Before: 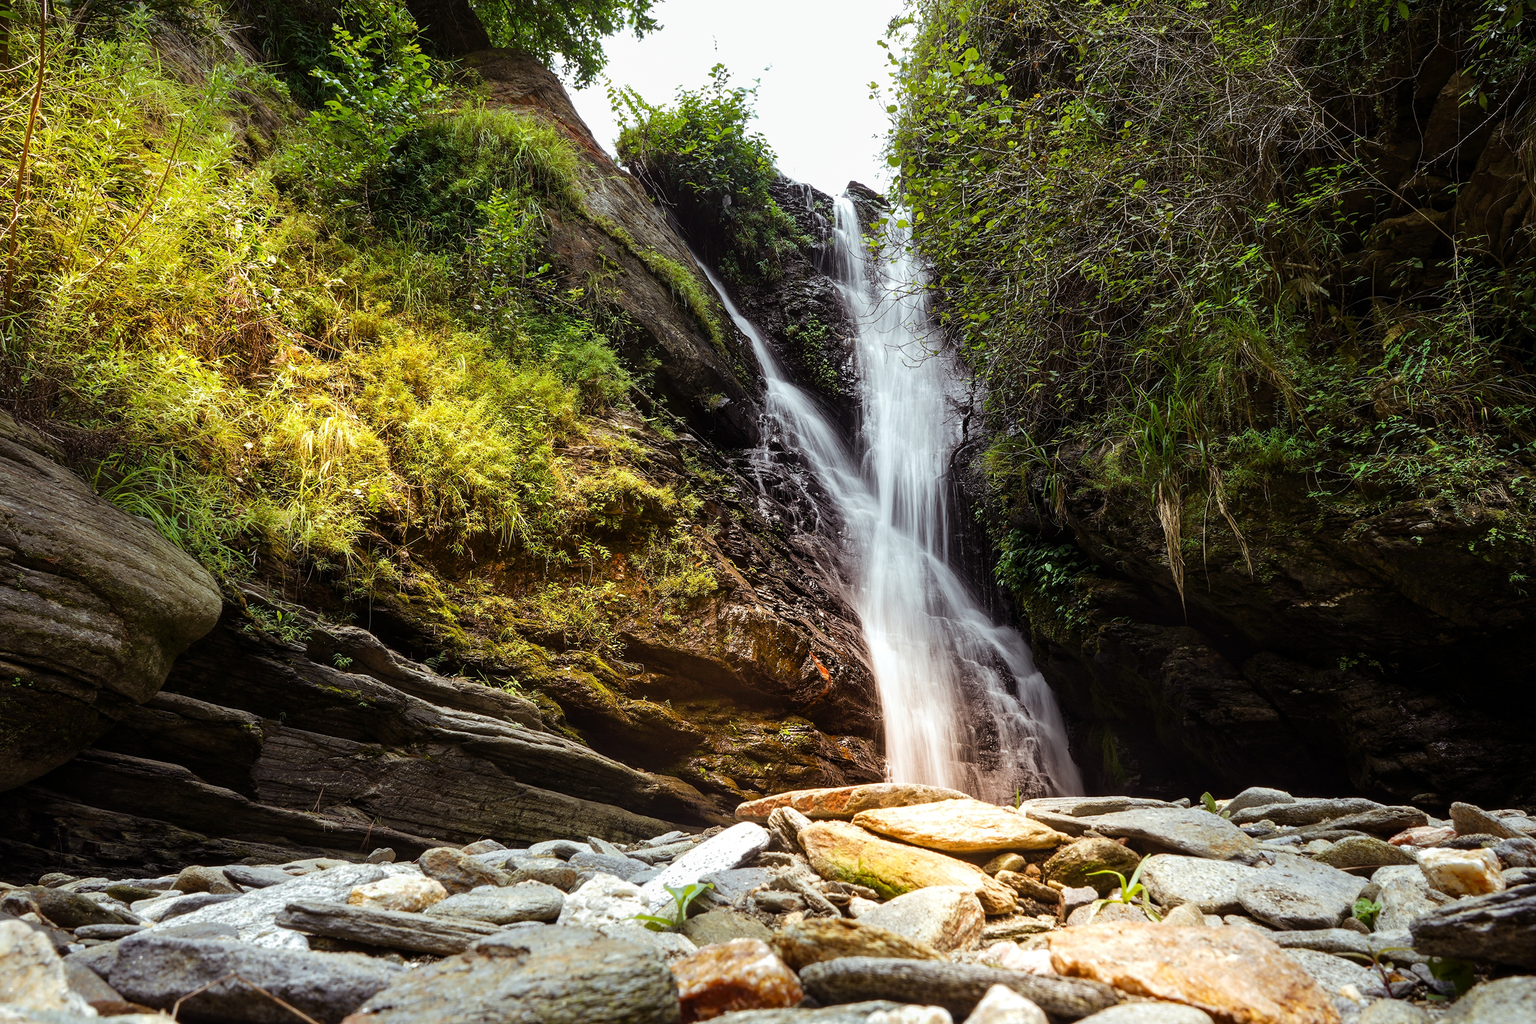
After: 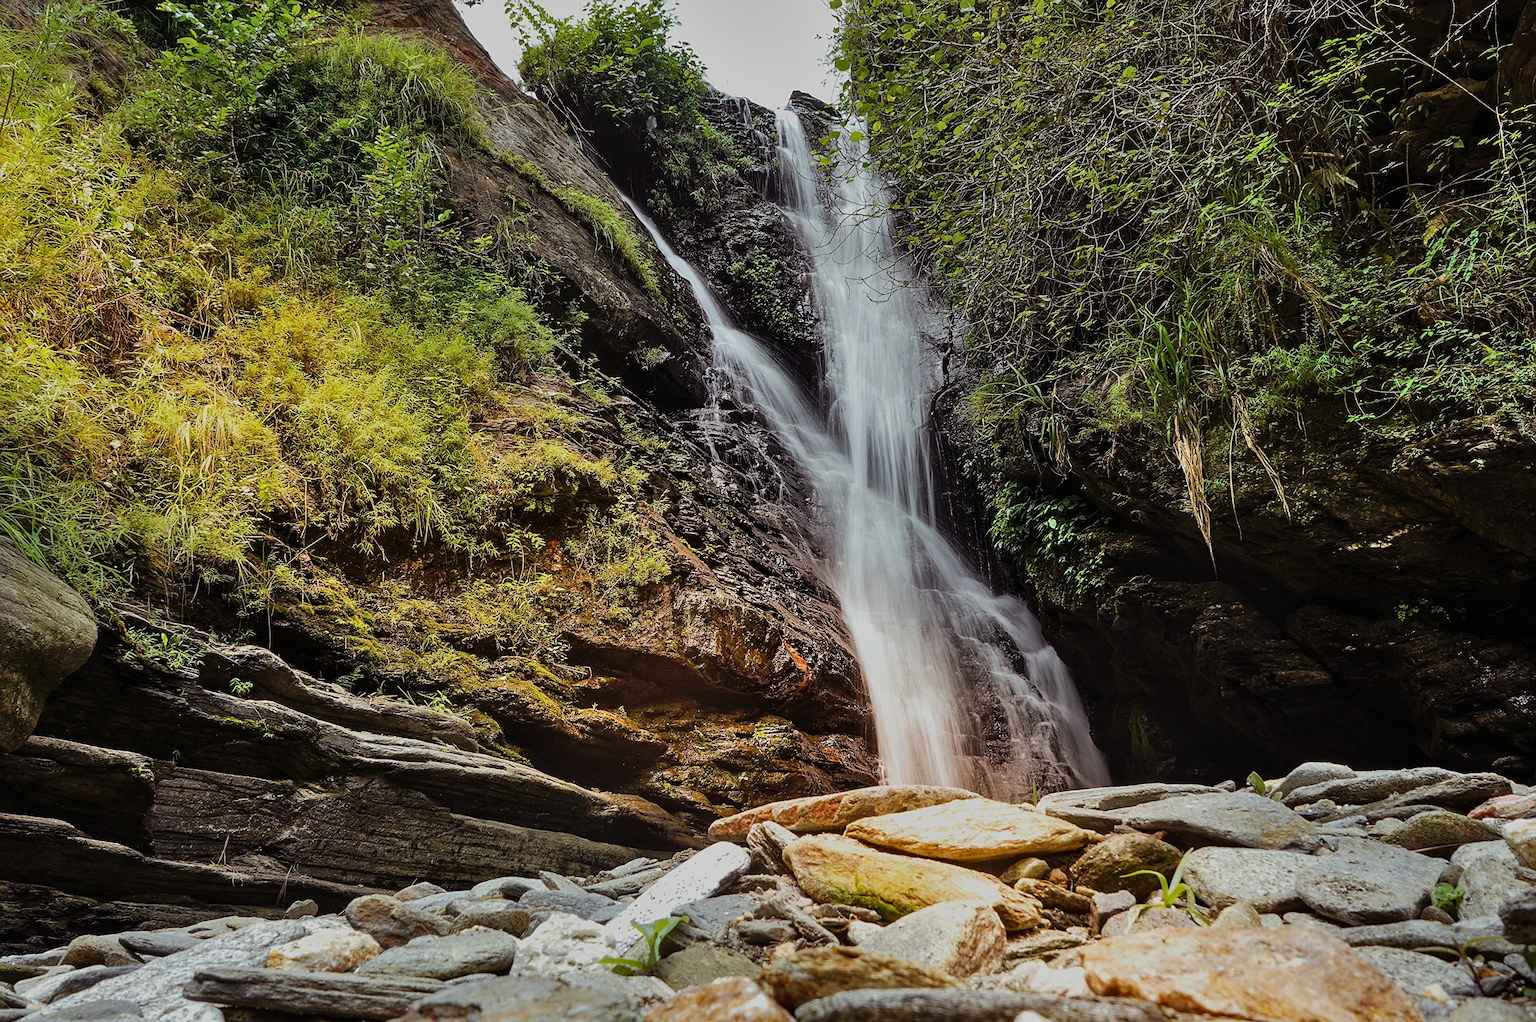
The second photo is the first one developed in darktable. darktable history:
exposure: black level correction 0, exposure -0.703 EV, compensate highlight preservation false
crop and rotate: angle 3.8°, left 5.569%, top 5.69%
shadows and highlights: shadows 53.17, soften with gaussian
sharpen: on, module defaults
